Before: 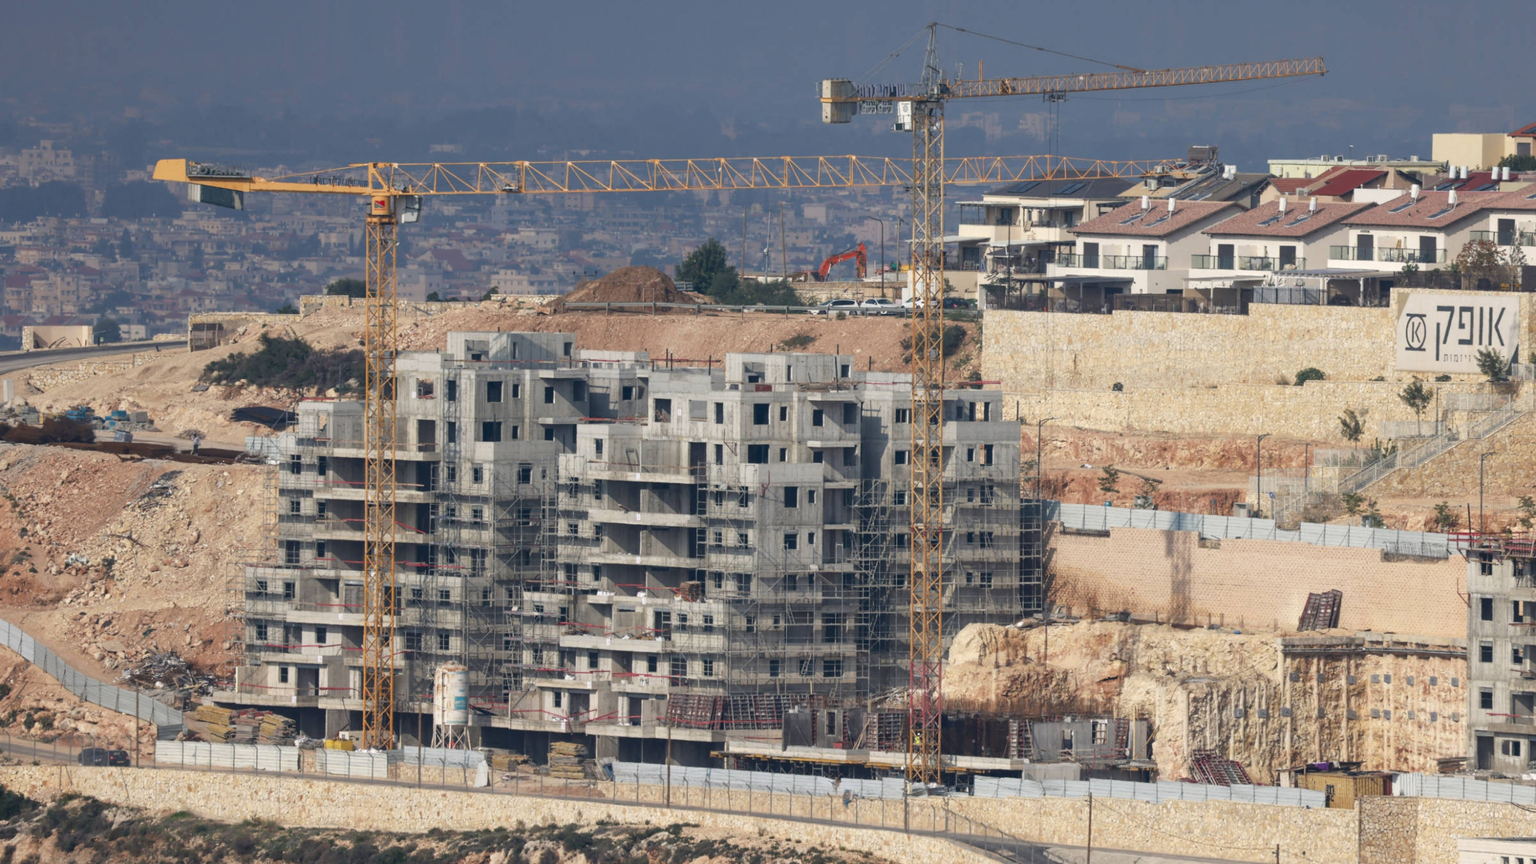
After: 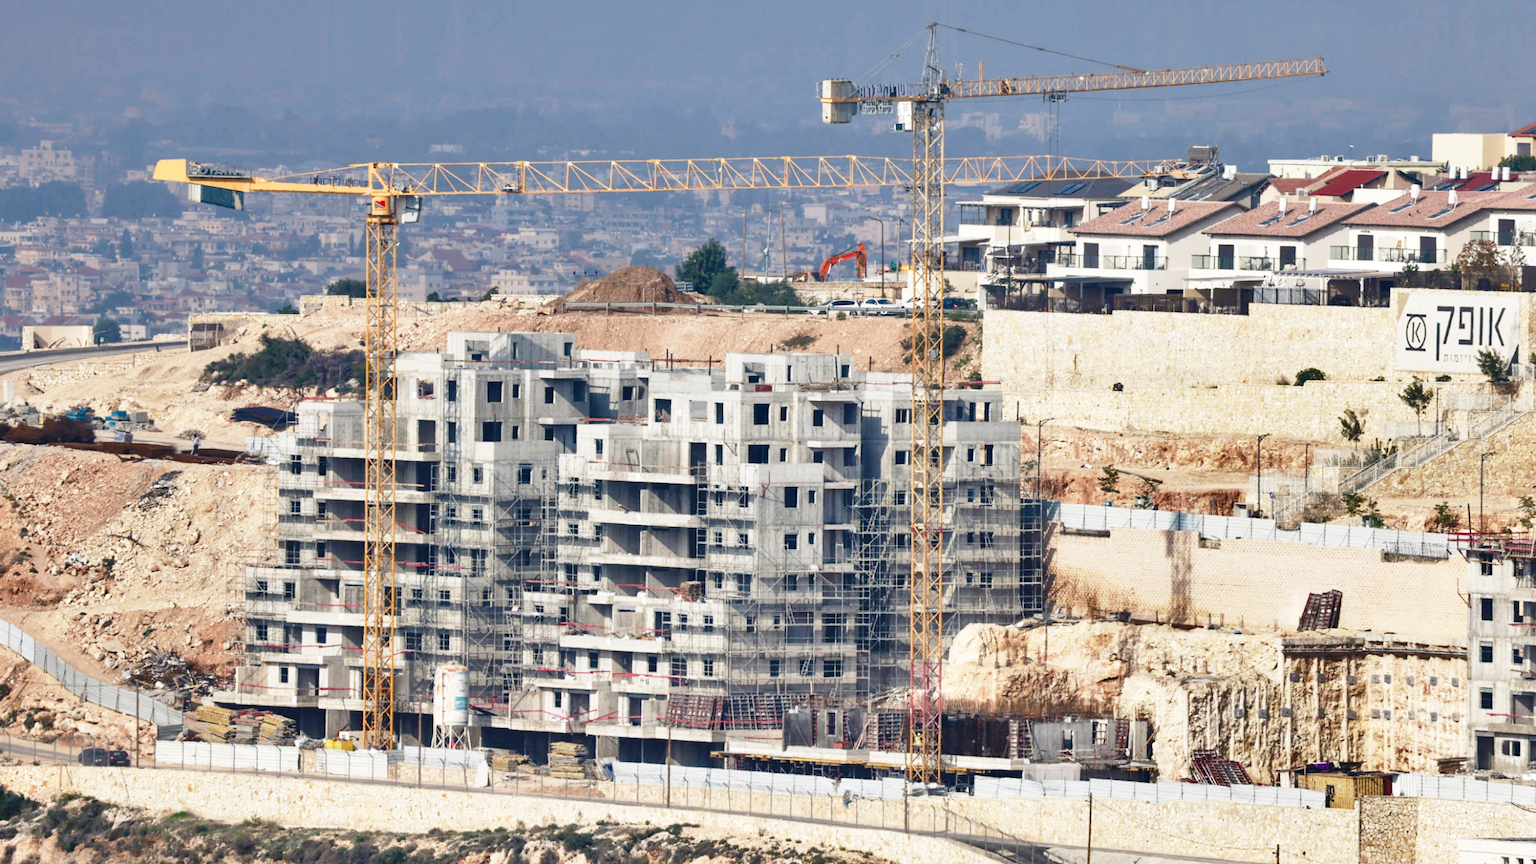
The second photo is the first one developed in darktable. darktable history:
shadows and highlights: radius 108.29, shadows 23.66, highlights -57.41, low approximation 0.01, soften with gaussian
base curve: curves: ch0 [(0, 0) (0.028, 0.03) (0.105, 0.232) (0.387, 0.748) (0.754, 0.968) (1, 1)], preserve colors none
